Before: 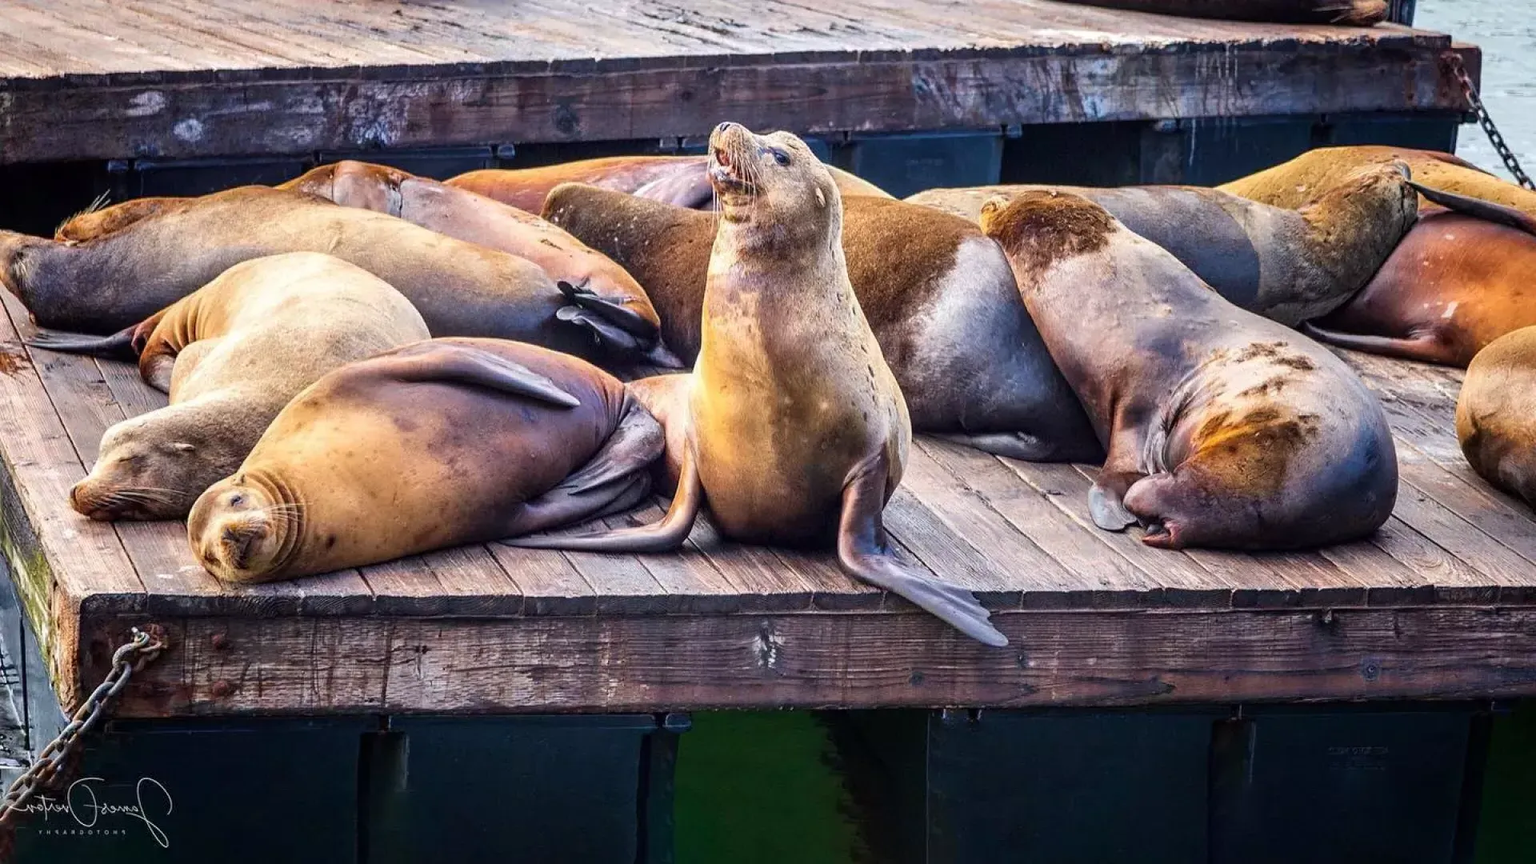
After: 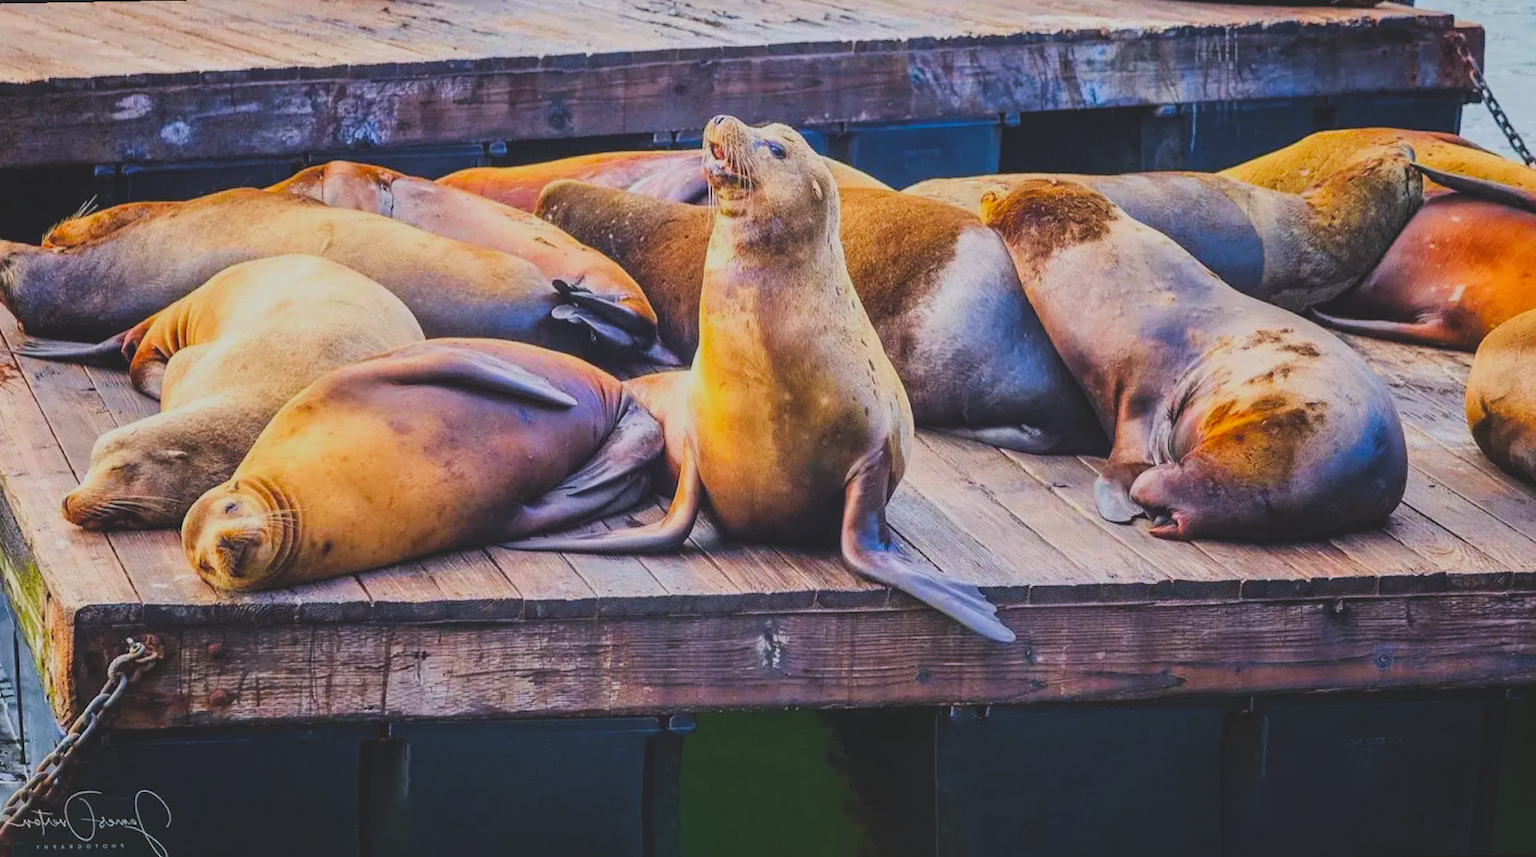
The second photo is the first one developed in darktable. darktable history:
rotate and perspective: rotation -1°, crop left 0.011, crop right 0.989, crop top 0.025, crop bottom 0.975
color contrast: green-magenta contrast 1.55, blue-yellow contrast 1.83
filmic rgb: black relative exposure -7.15 EV, white relative exposure 5.36 EV, hardness 3.02
exposure: black level correction -0.03, compensate highlight preservation false
